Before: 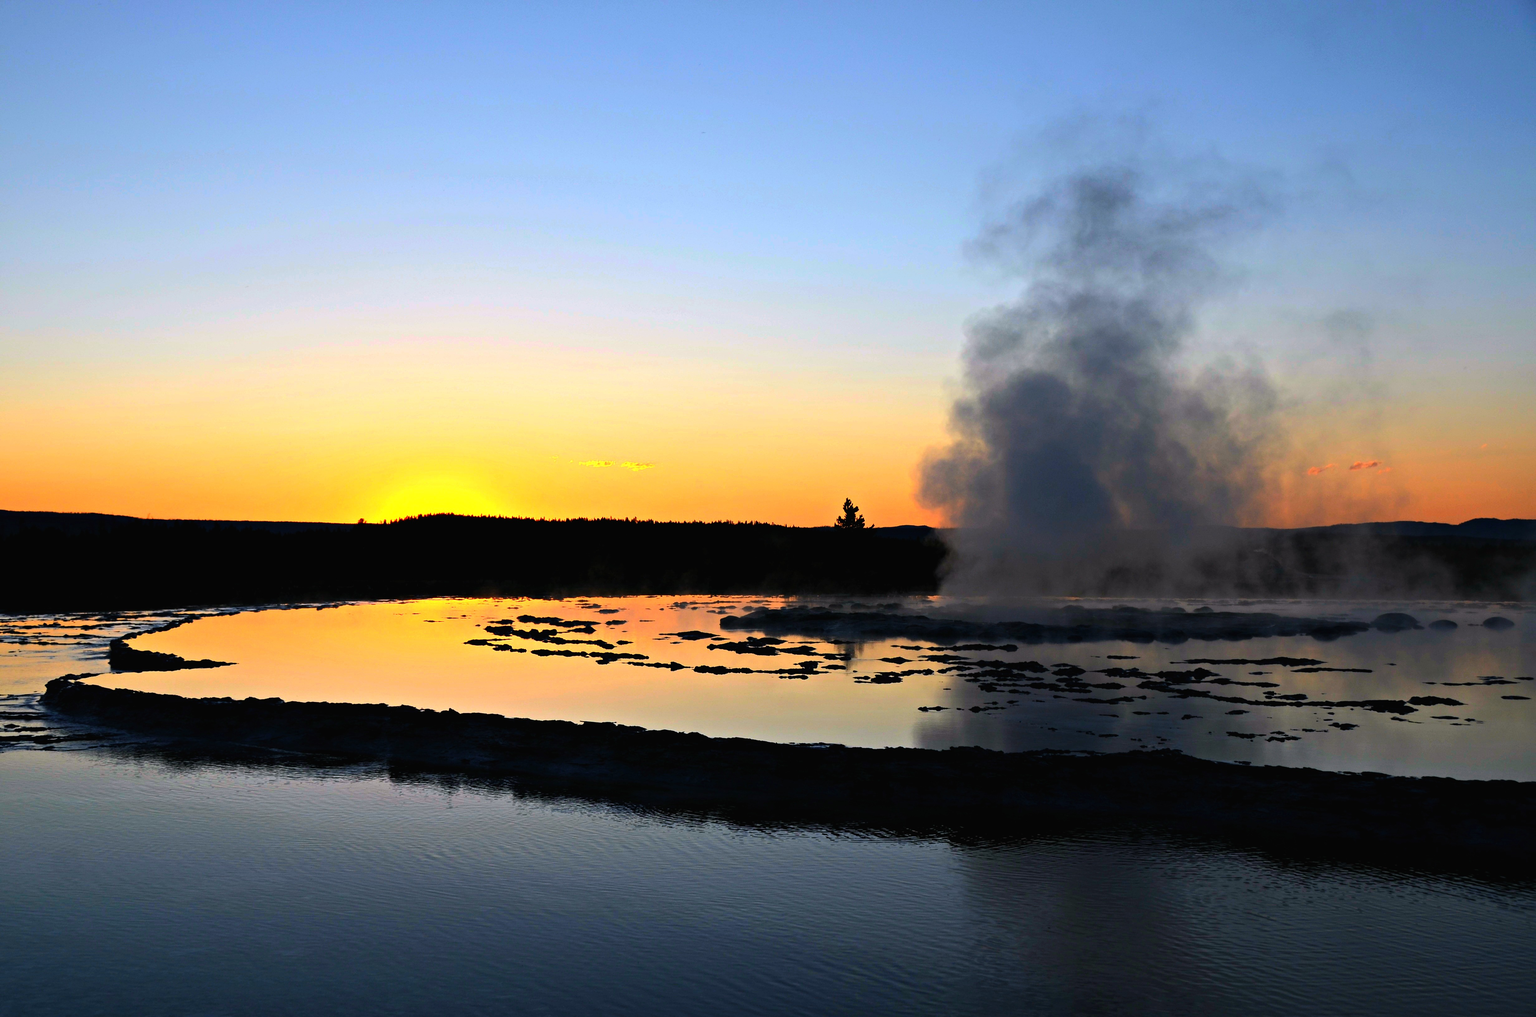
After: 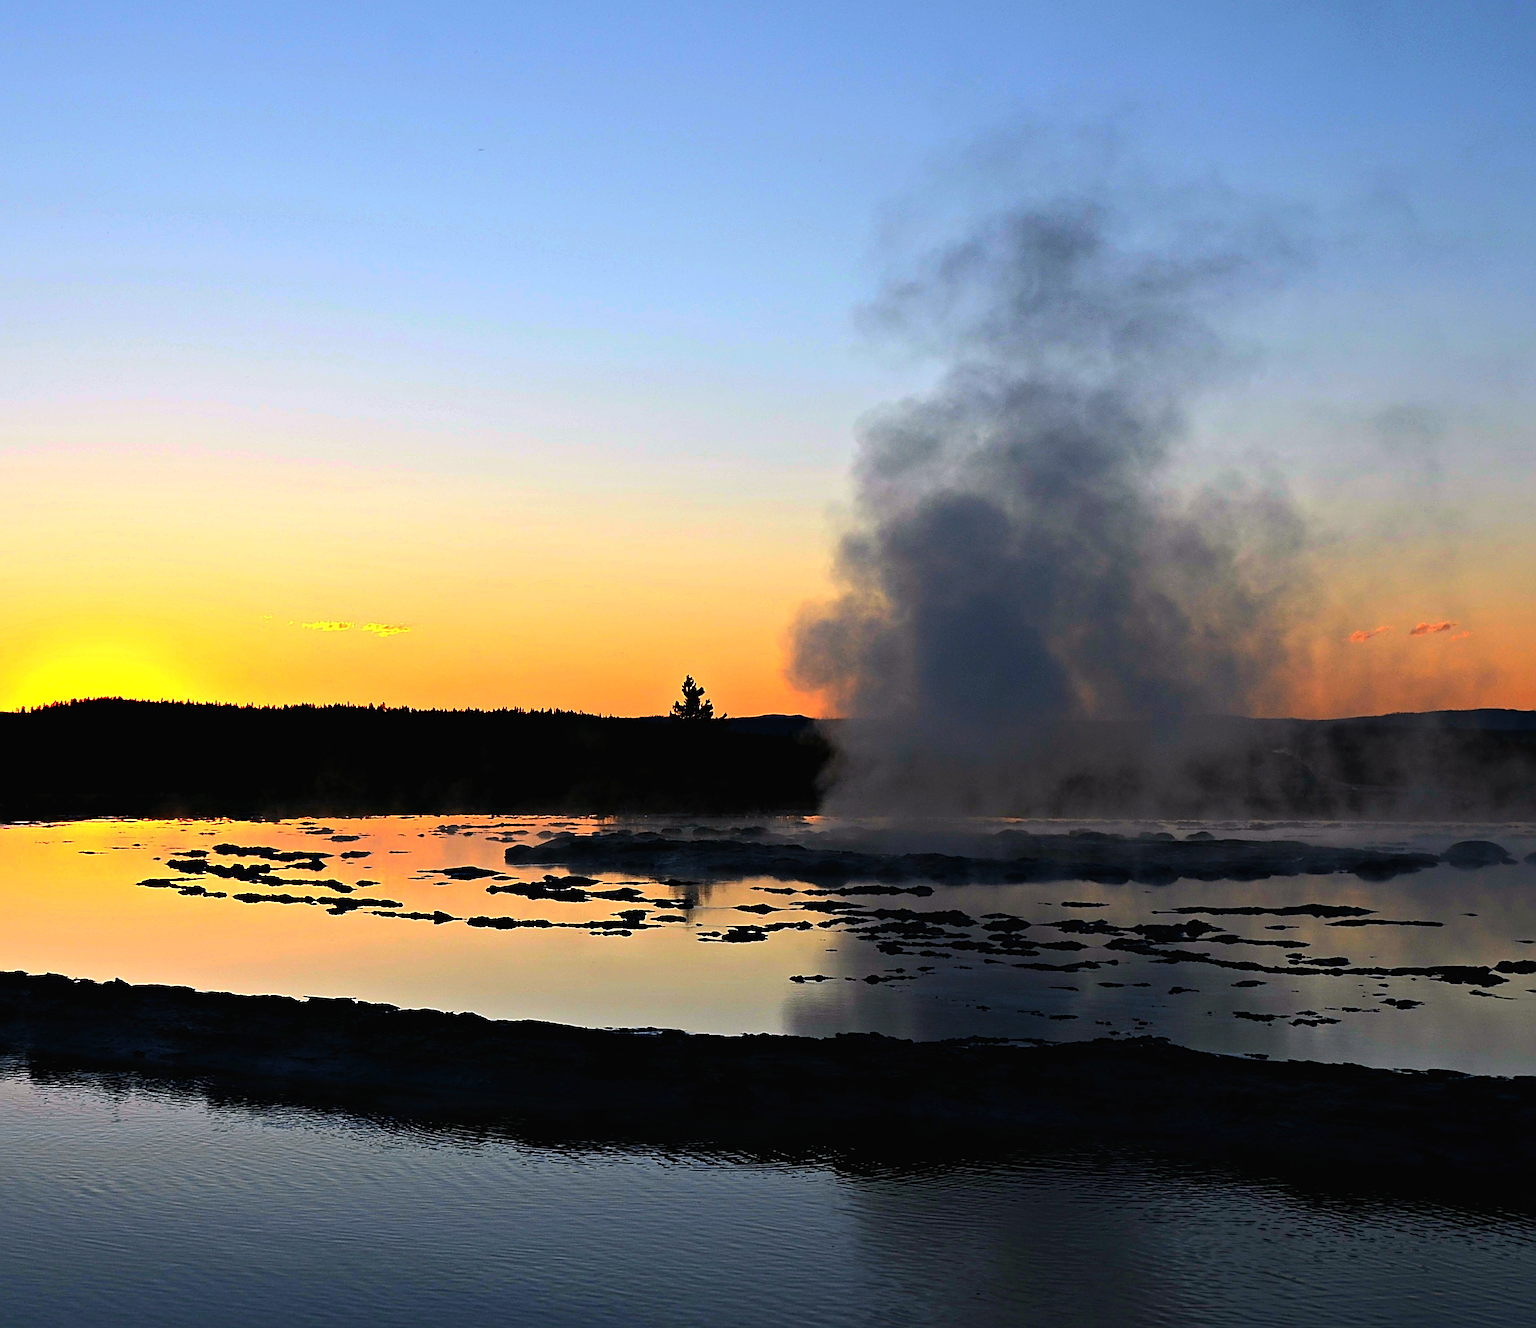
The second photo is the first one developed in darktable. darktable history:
crop and rotate: left 24.034%, top 2.838%, right 6.406%, bottom 6.299%
sharpen: radius 3.025, amount 0.757
